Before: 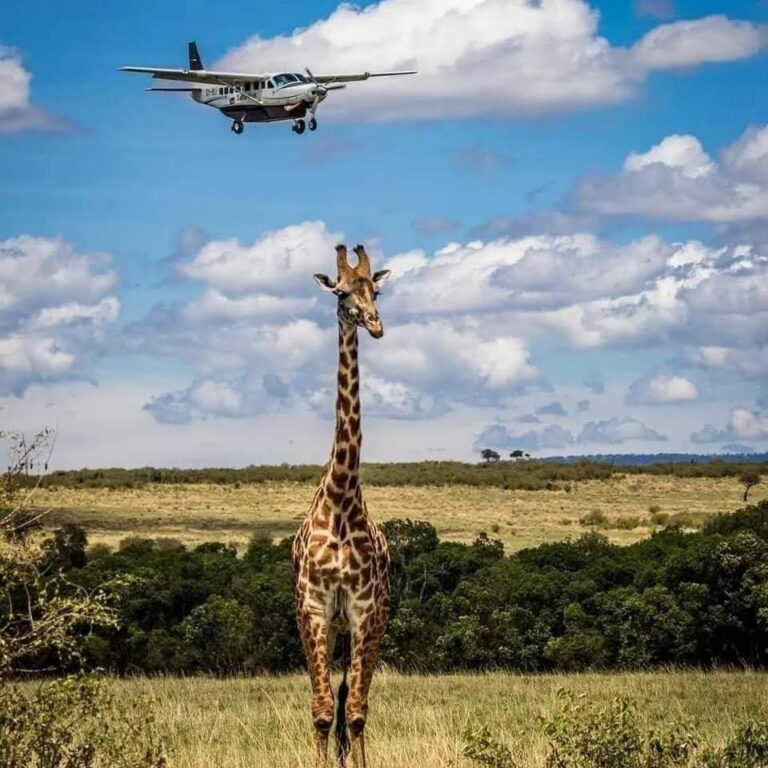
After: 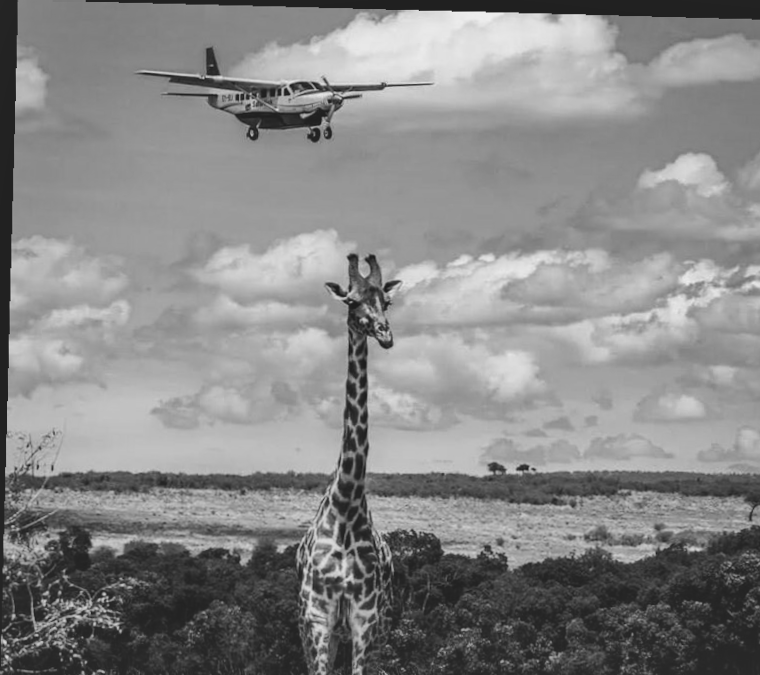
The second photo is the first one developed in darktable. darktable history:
crop and rotate: angle 0.2°, left 0.275%, right 3.127%, bottom 14.18%
color balance rgb: on, module defaults
contrast brightness saturation: contrast -0.26, saturation -0.43
rotate and perspective: rotation 1.72°, automatic cropping off
shadows and highlights: highlights color adjustment 0%, low approximation 0.01, soften with gaussian
monochrome: a -92.57, b 58.91
tone equalizer: -8 EV -0.75 EV, -7 EV -0.7 EV, -6 EV -0.6 EV, -5 EV -0.4 EV, -3 EV 0.4 EV, -2 EV 0.6 EV, -1 EV 0.7 EV, +0 EV 0.75 EV, edges refinement/feathering 500, mask exposure compensation -1.57 EV, preserve details no
